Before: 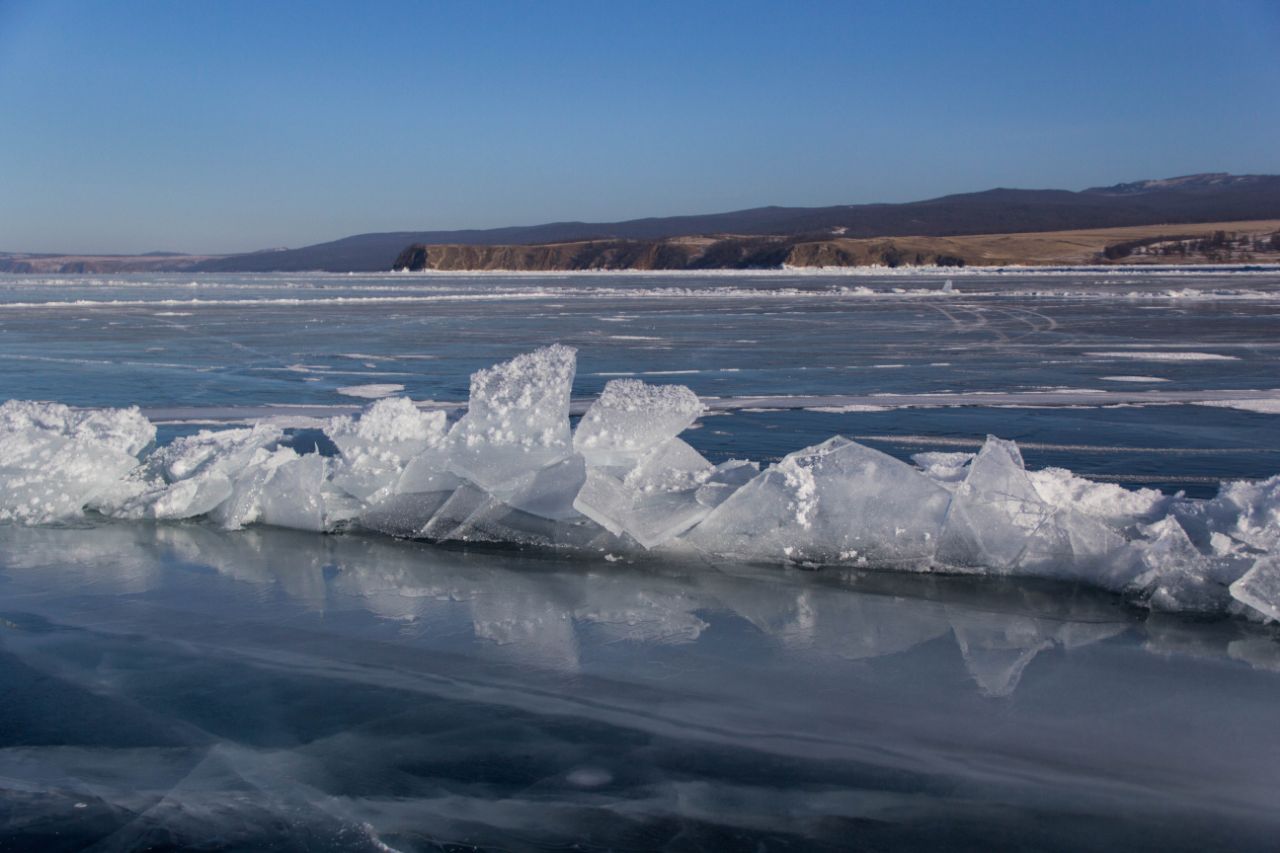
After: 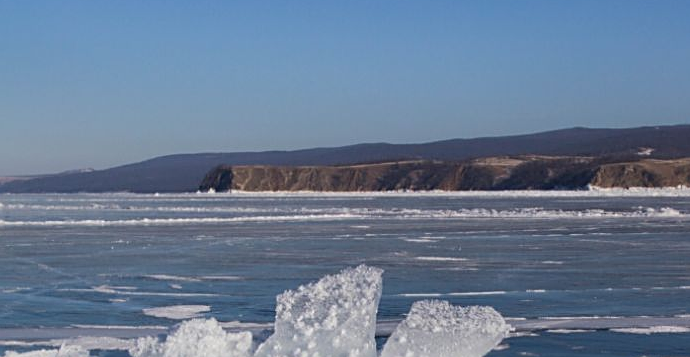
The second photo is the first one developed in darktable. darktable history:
crop: left 15.208%, top 9.319%, right 30.855%, bottom 48.717%
sharpen: on, module defaults
